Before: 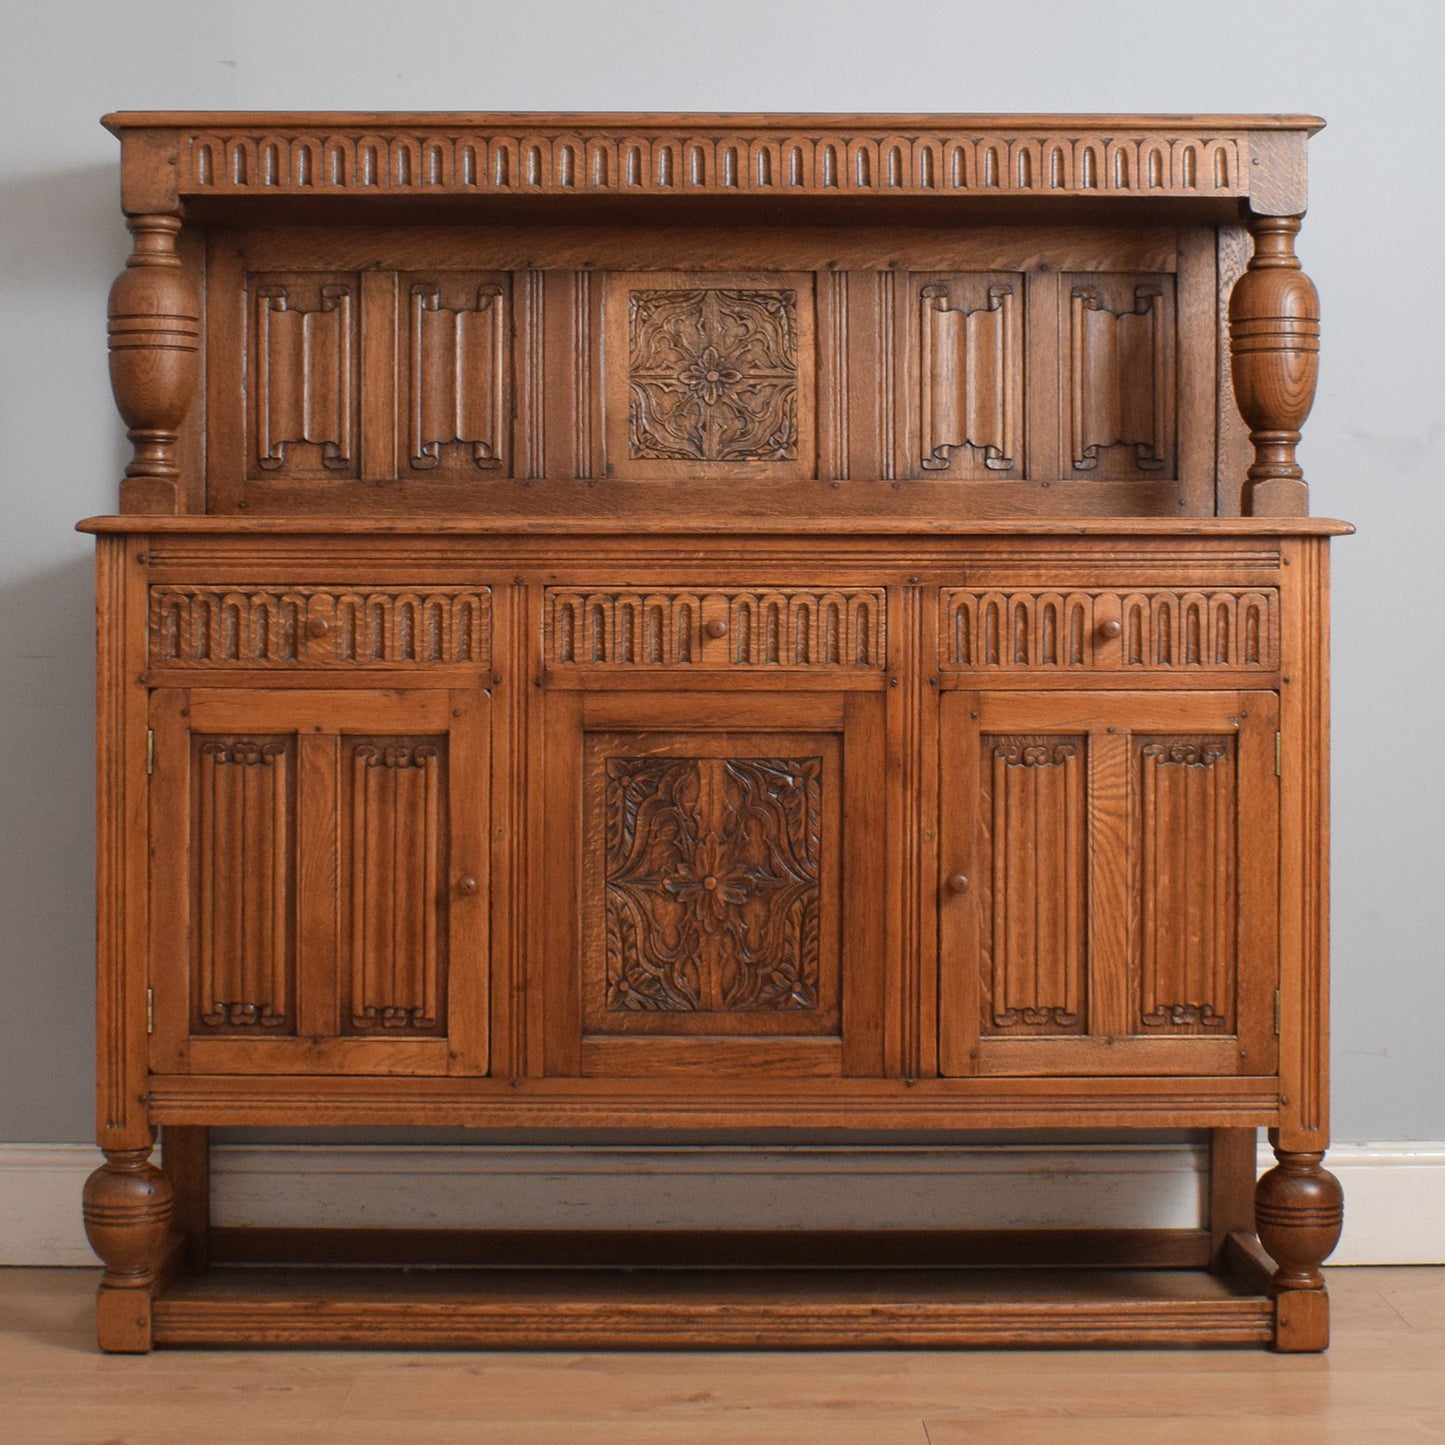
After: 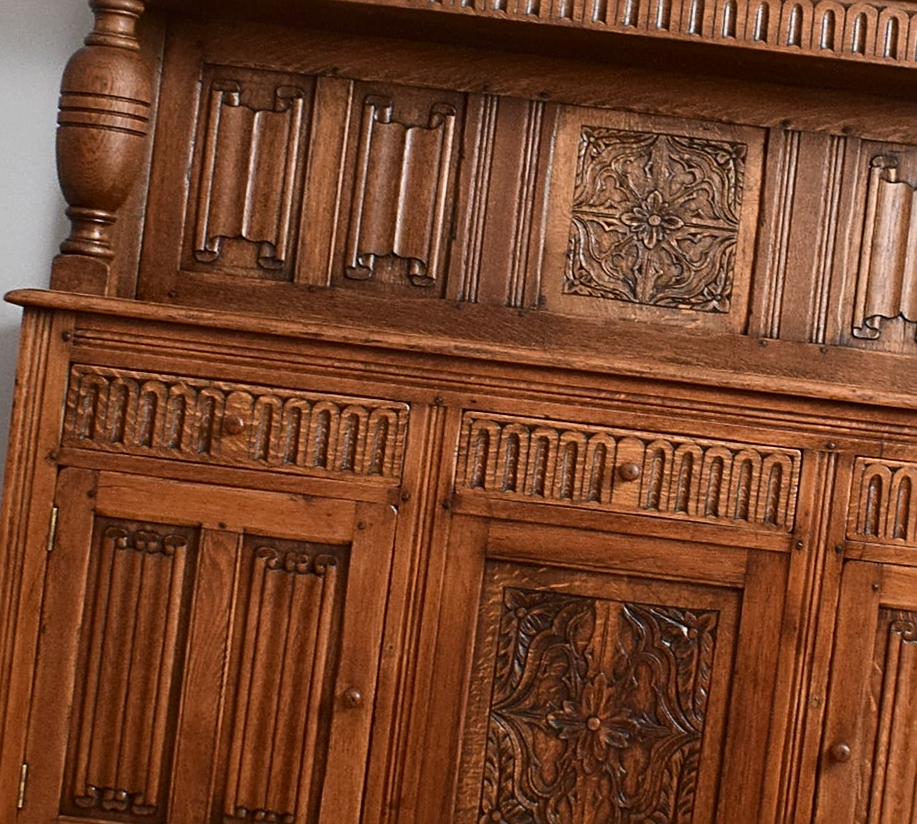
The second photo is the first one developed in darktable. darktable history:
crop and rotate: angle -6.6°, left 2.122%, top 6.691%, right 27.473%, bottom 30.048%
sharpen: radius 2.77
contrast brightness saturation: contrast 0.221
